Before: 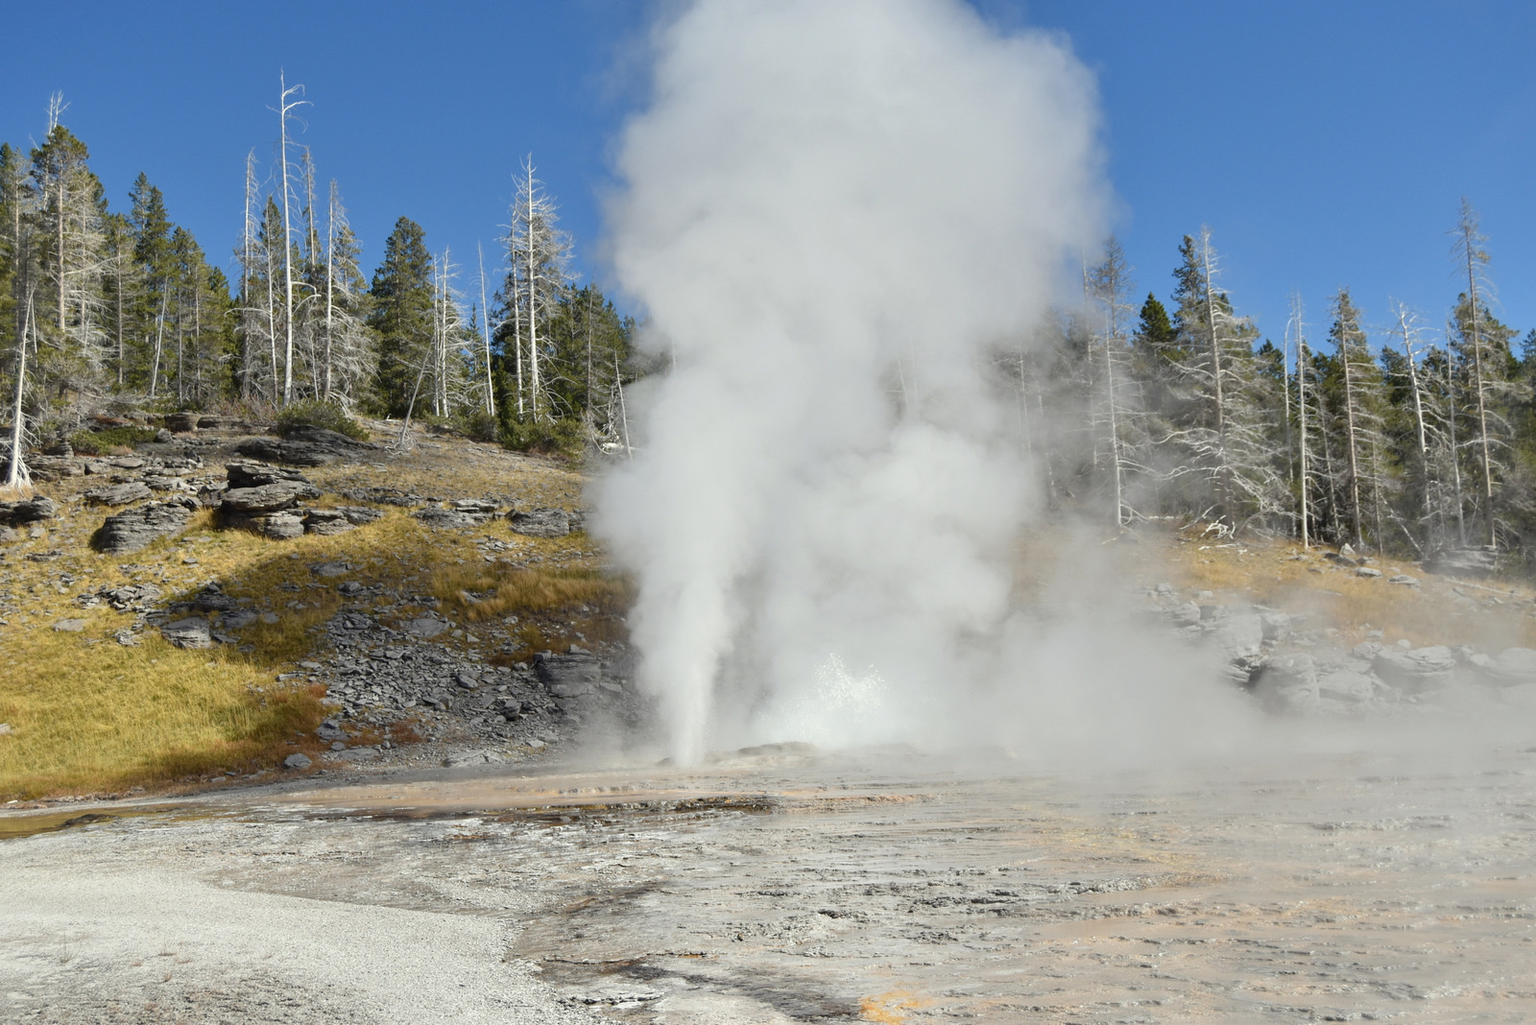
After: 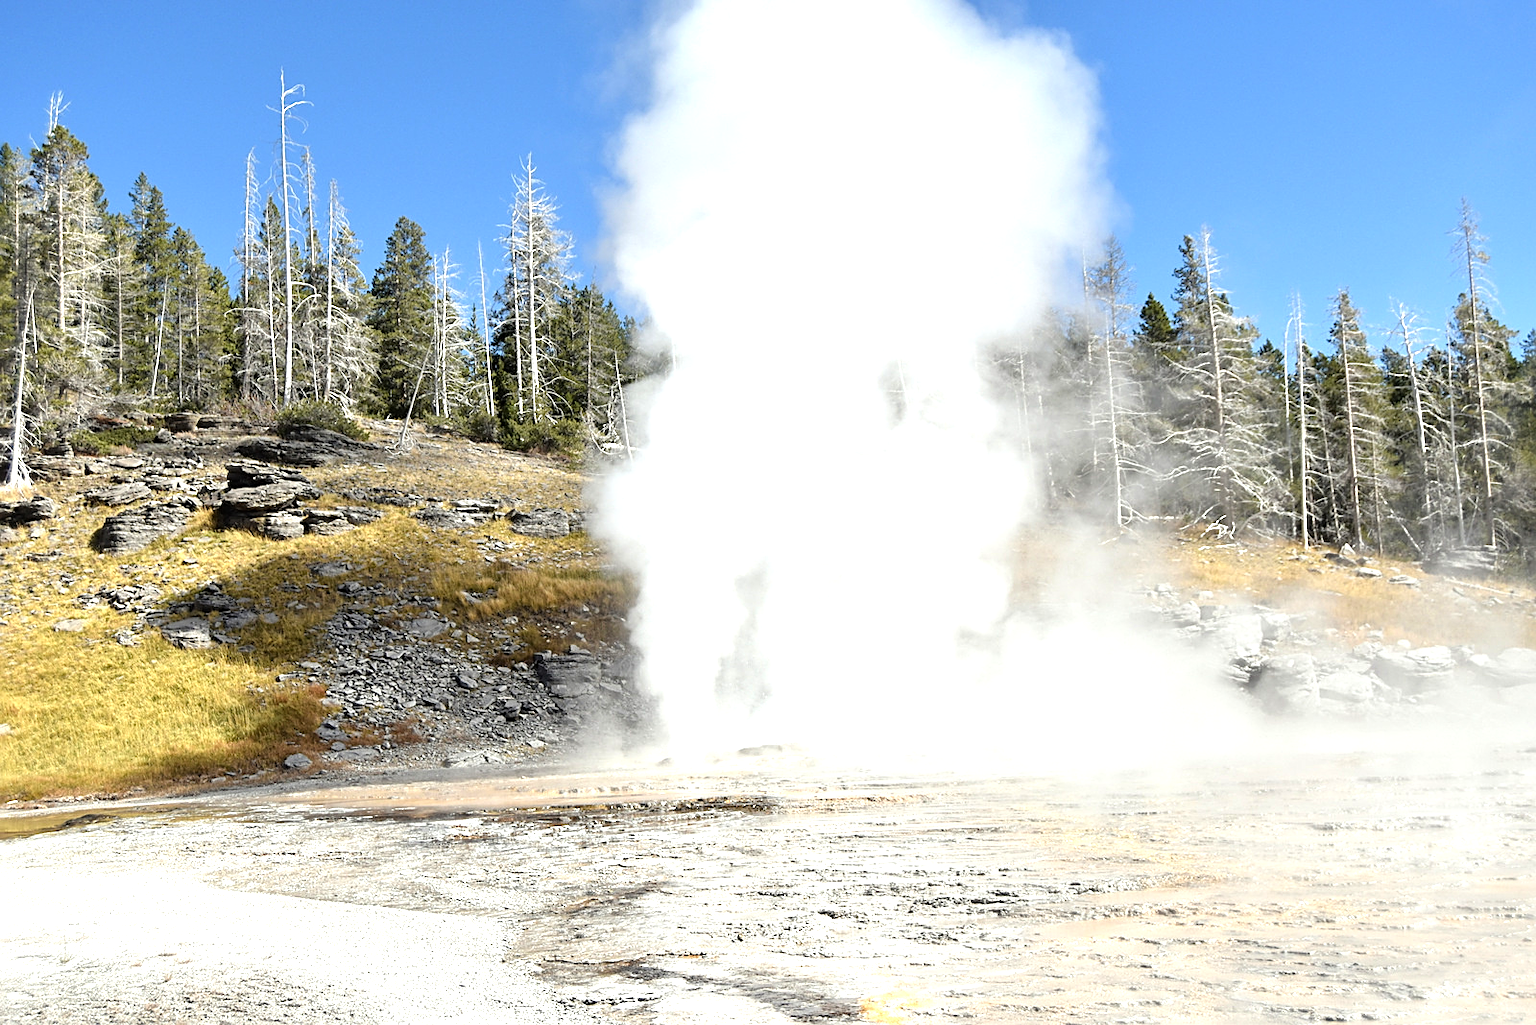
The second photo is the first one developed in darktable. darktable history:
tone equalizer: -8 EV -1.06 EV, -7 EV -1.01 EV, -6 EV -0.874 EV, -5 EV -0.604 EV, -3 EV 0.574 EV, -2 EV 0.893 EV, -1 EV 0.989 EV, +0 EV 1.07 EV
sharpen: on, module defaults
